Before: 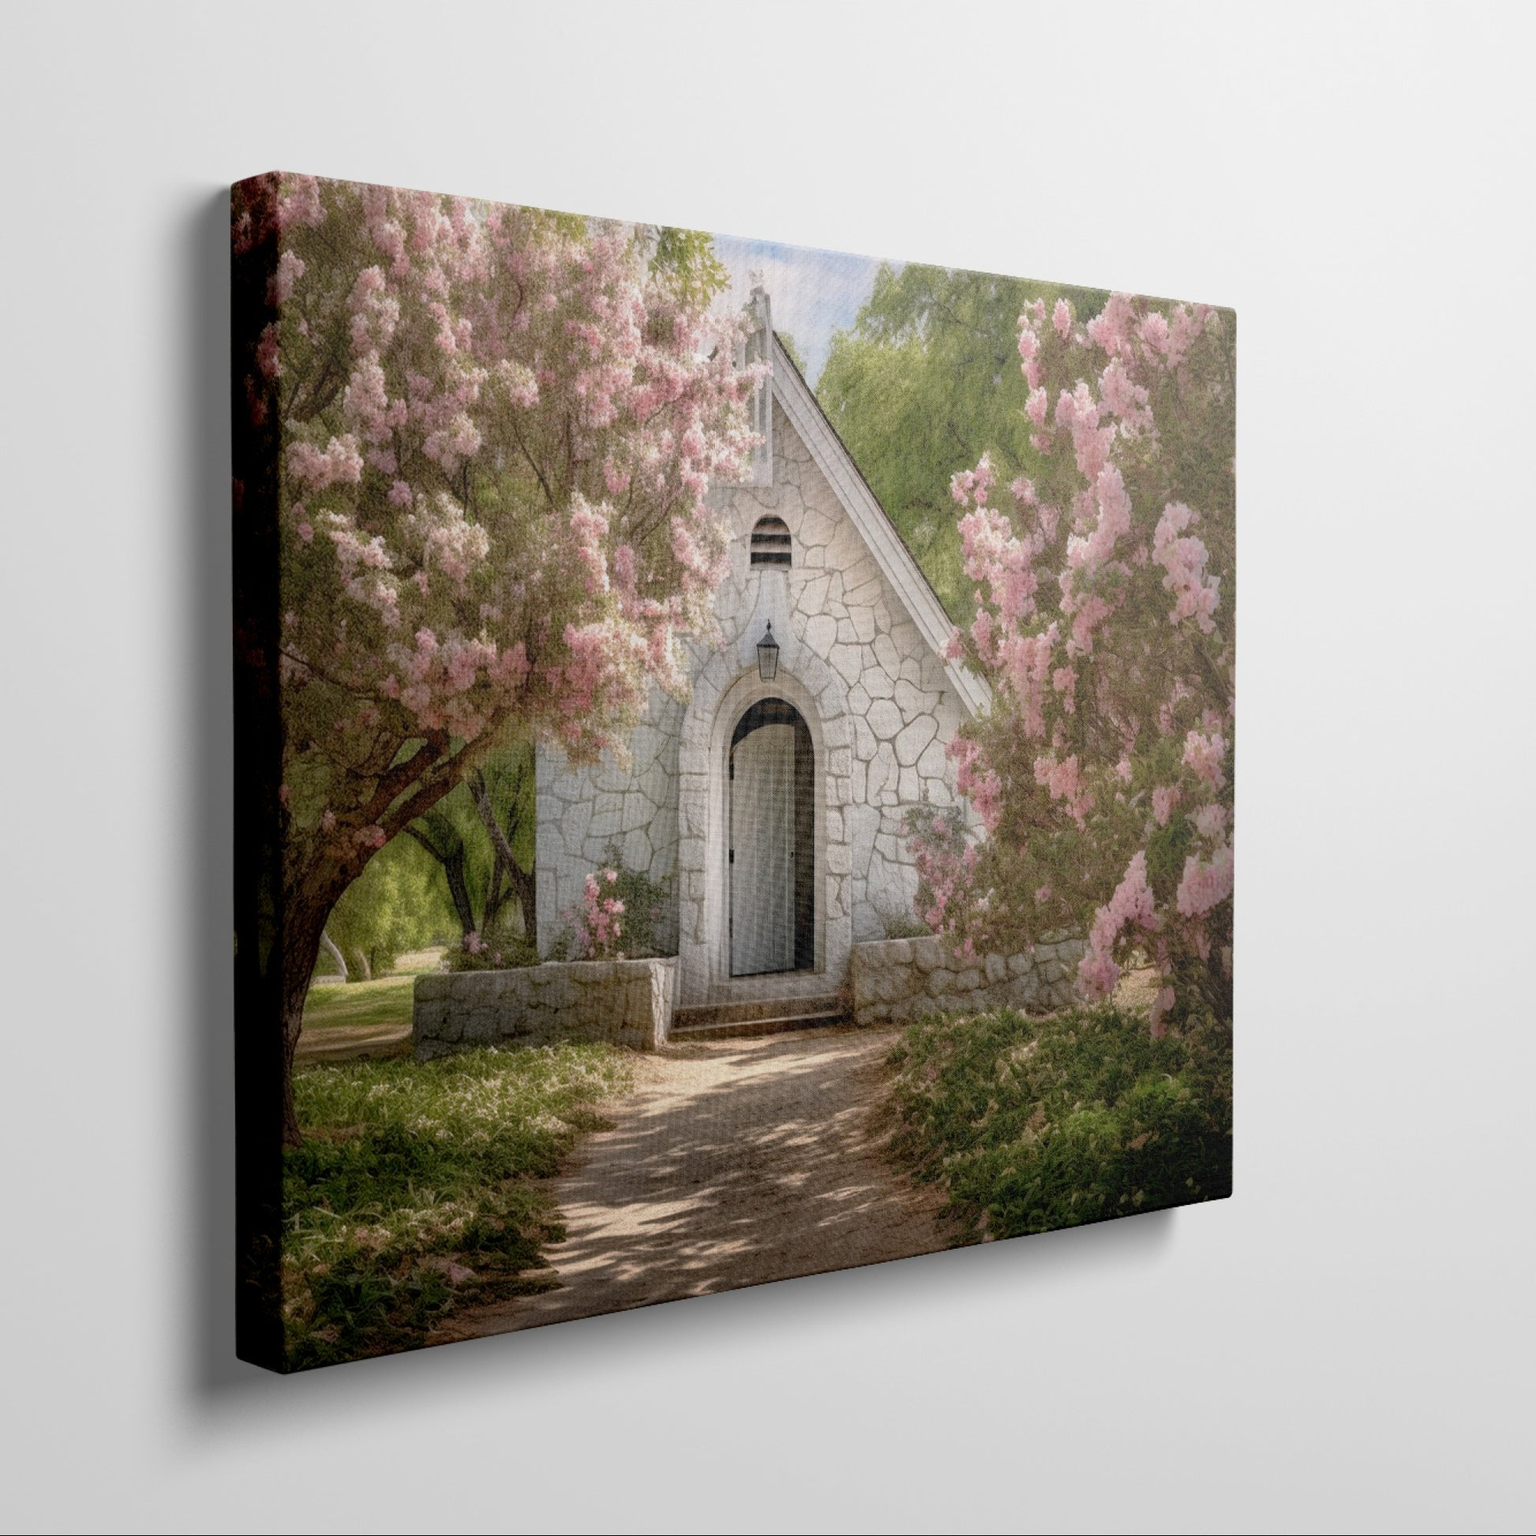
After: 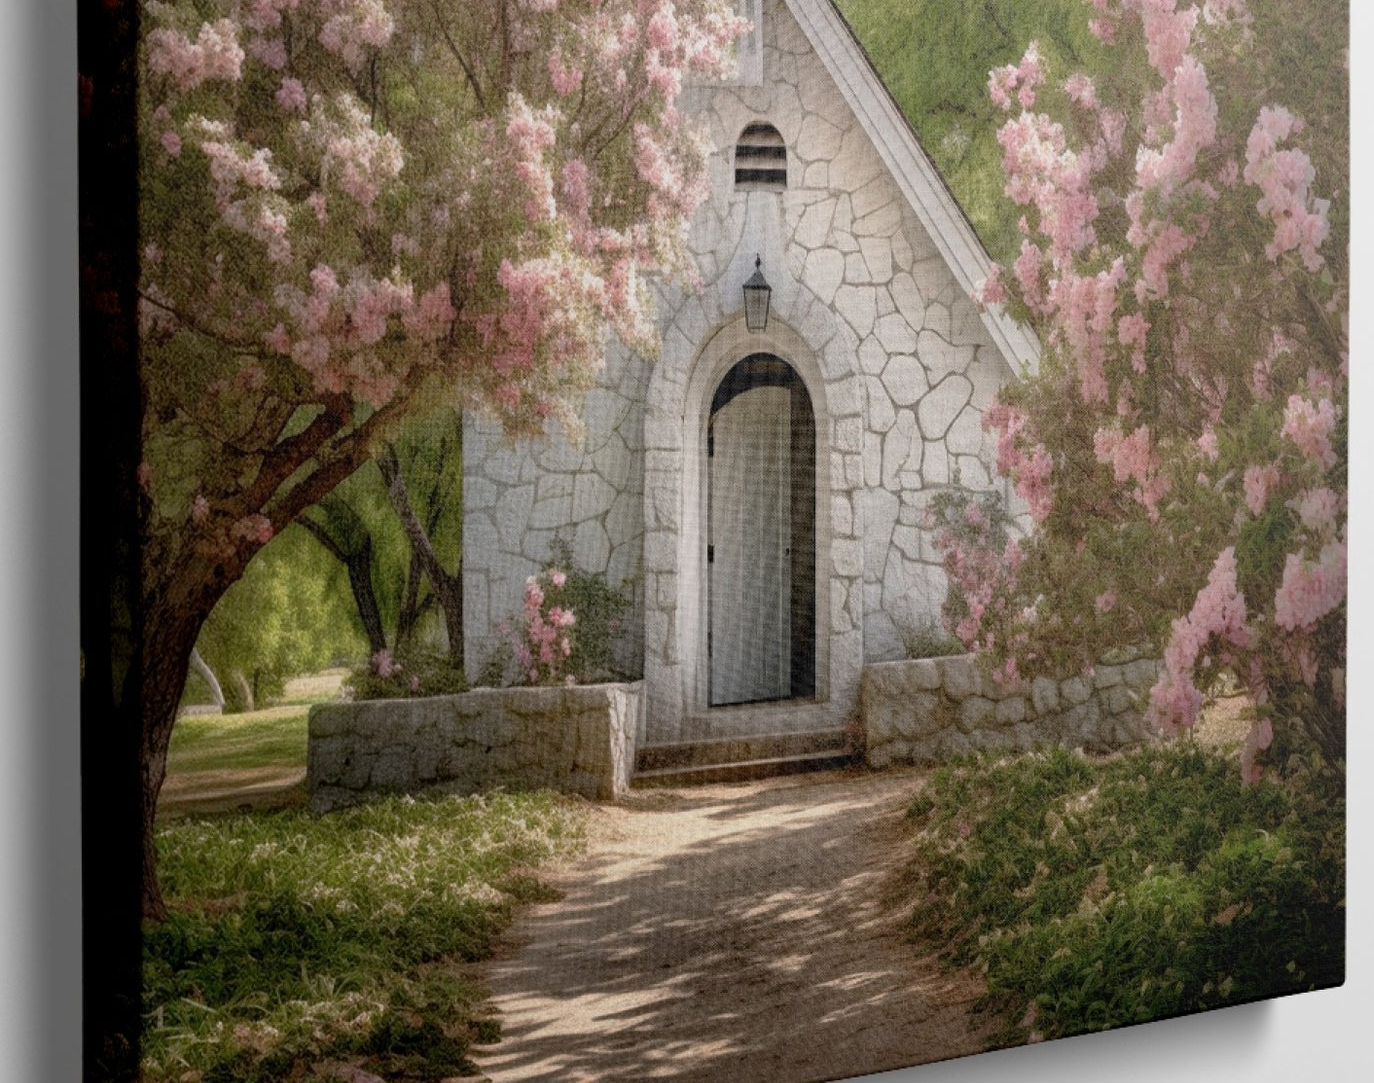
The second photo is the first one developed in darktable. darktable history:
crop: left 11.114%, top 27.301%, right 18.232%, bottom 17.031%
color zones: curves: ch0 [(0.25, 0.5) (0.463, 0.627) (0.484, 0.637) (0.75, 0.5)]
